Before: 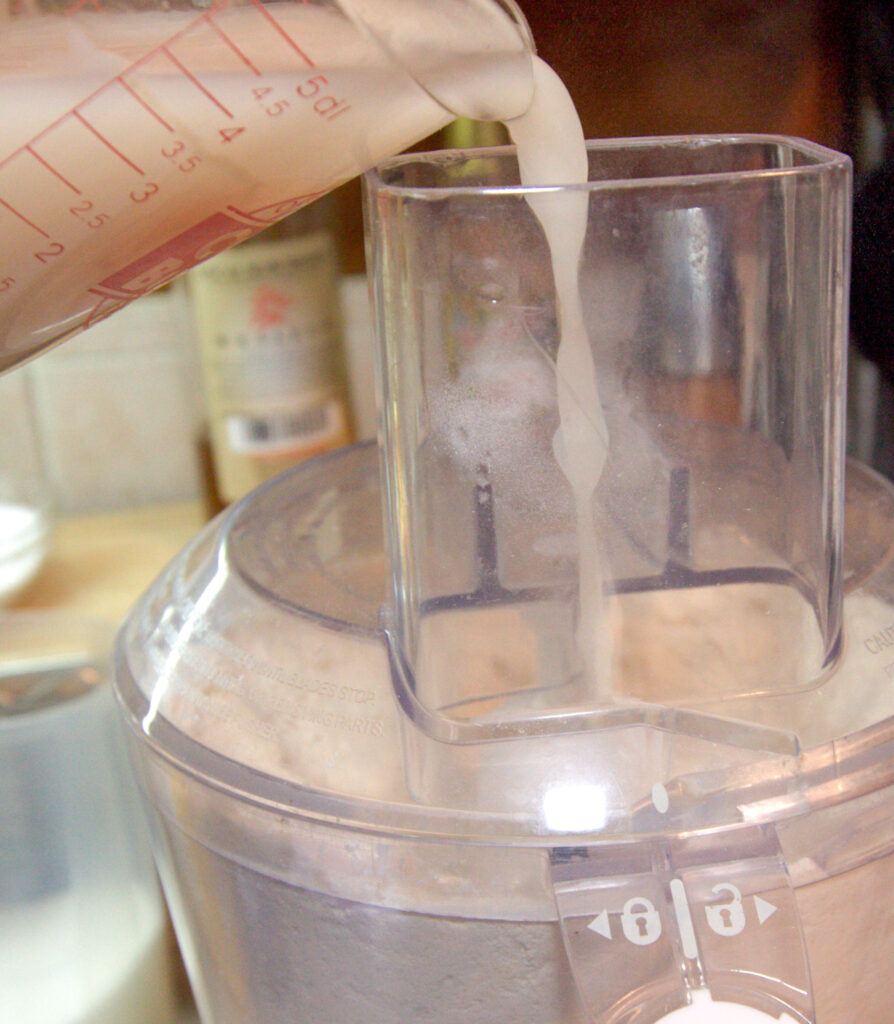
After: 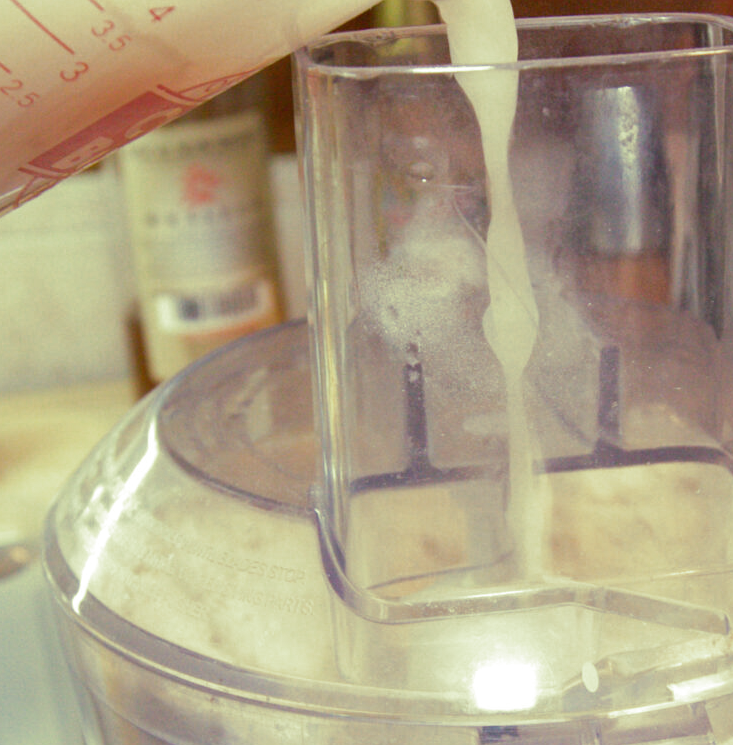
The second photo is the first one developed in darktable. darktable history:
split-toning: shadows › hue 290.82°, shadows › saturation 0.34, highlights › saturation 0.38, balance 0, compress 50%
local contrast: mode bilateral grid, contrast 15, coarseness 36, detail 105%, midtone range 0.2
crop: left 7.856%, top 11.836%, right 10.12%, bottom 15.387%
